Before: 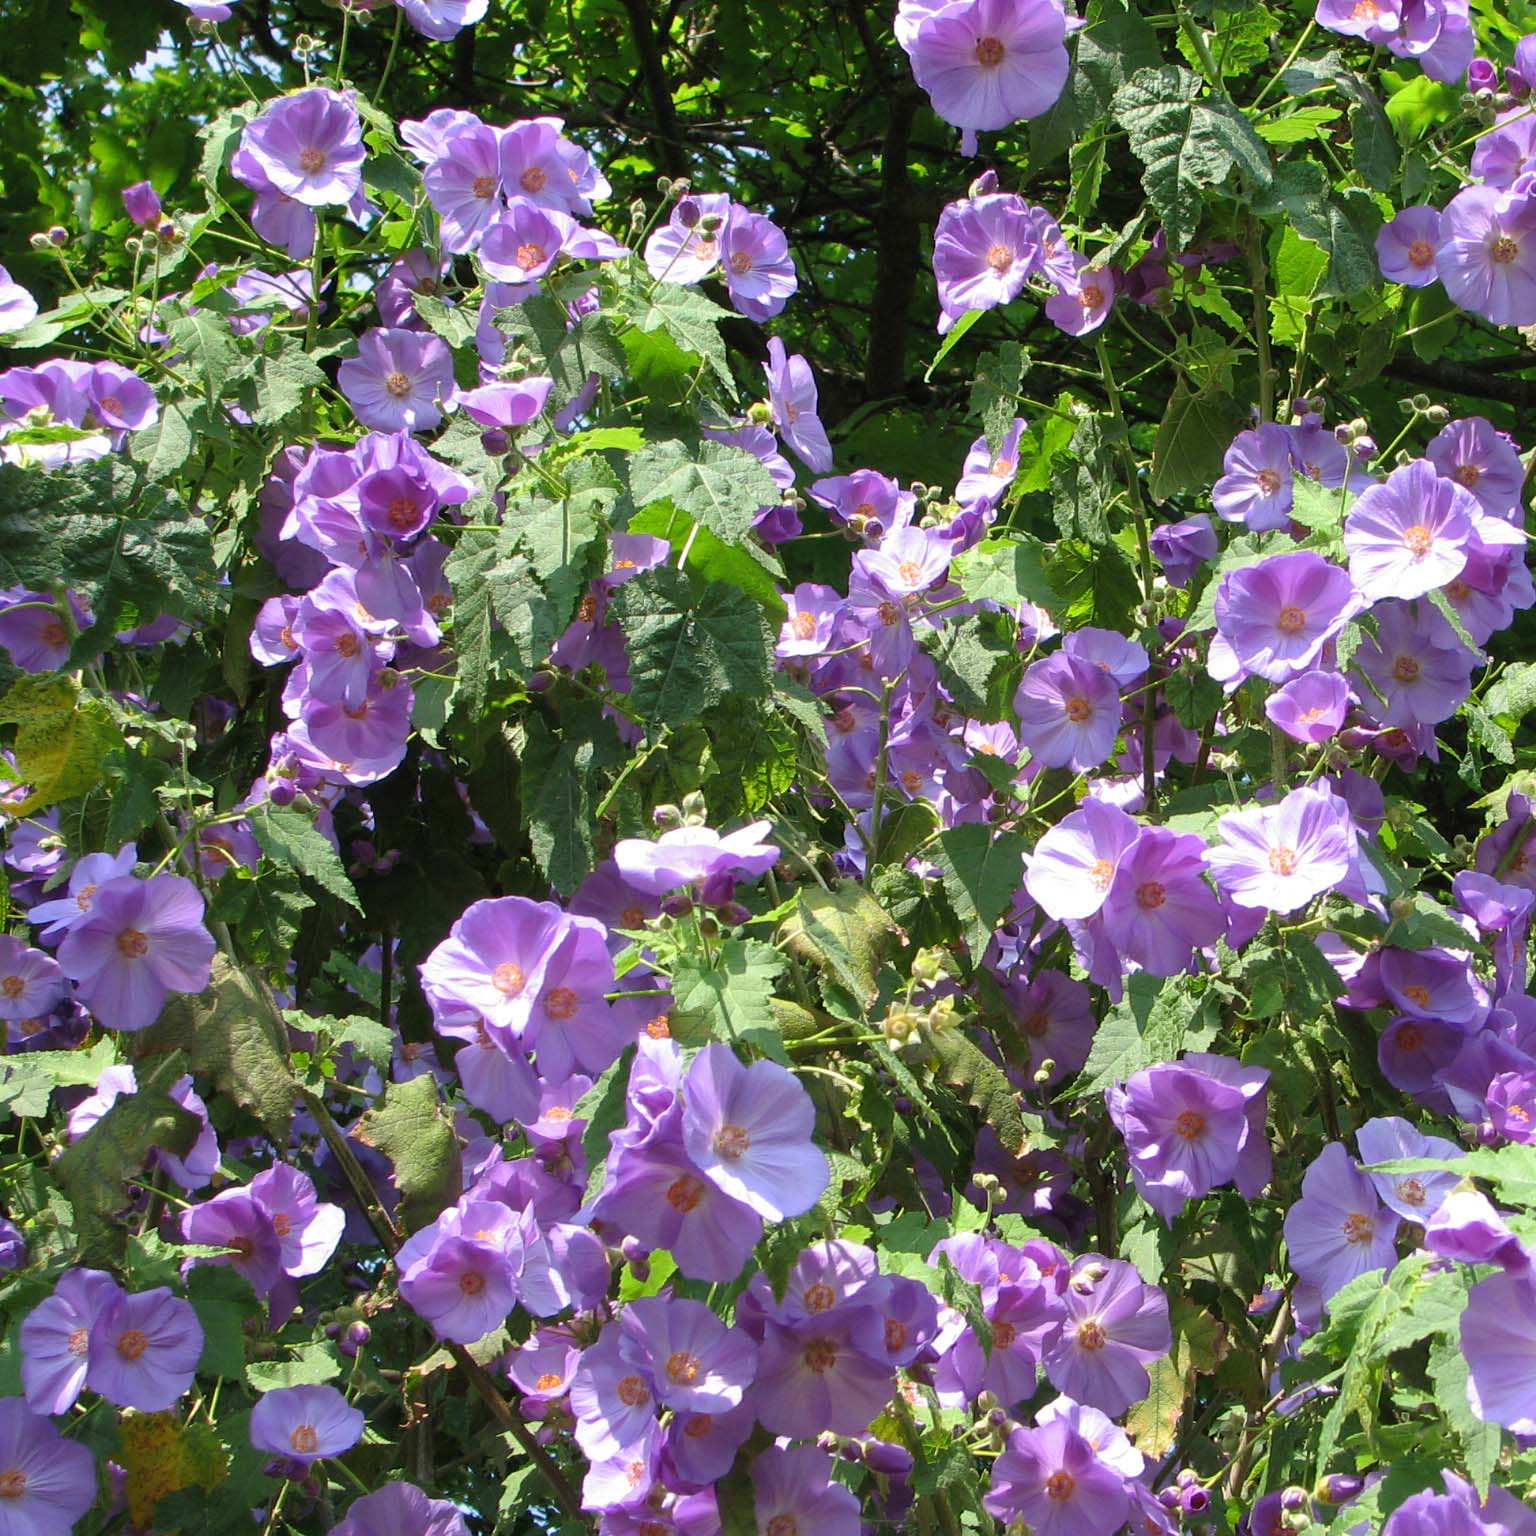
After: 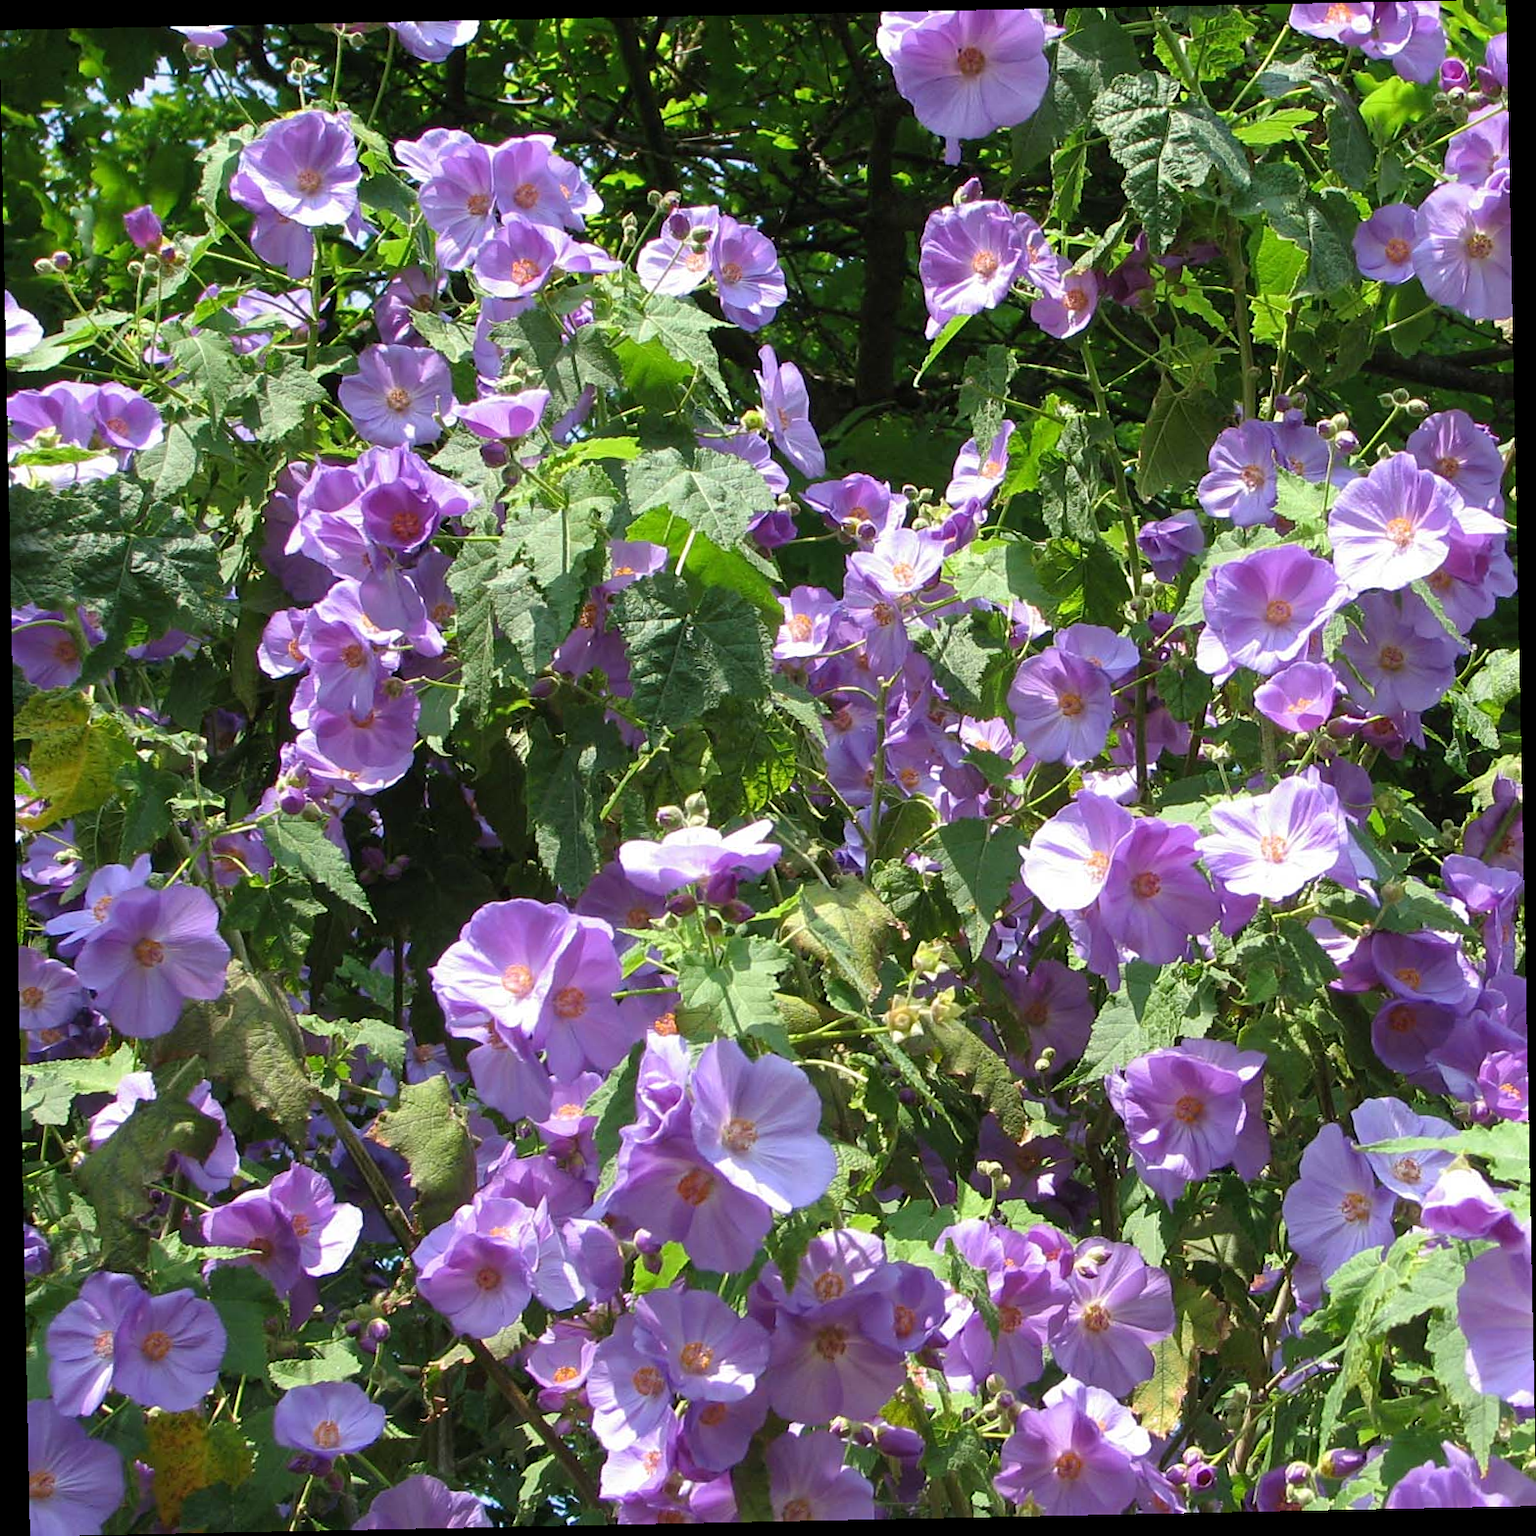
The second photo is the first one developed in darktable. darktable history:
rotate and perspective: rotation -1.17°, automatic cropping off
sharpen: amount 0.2
